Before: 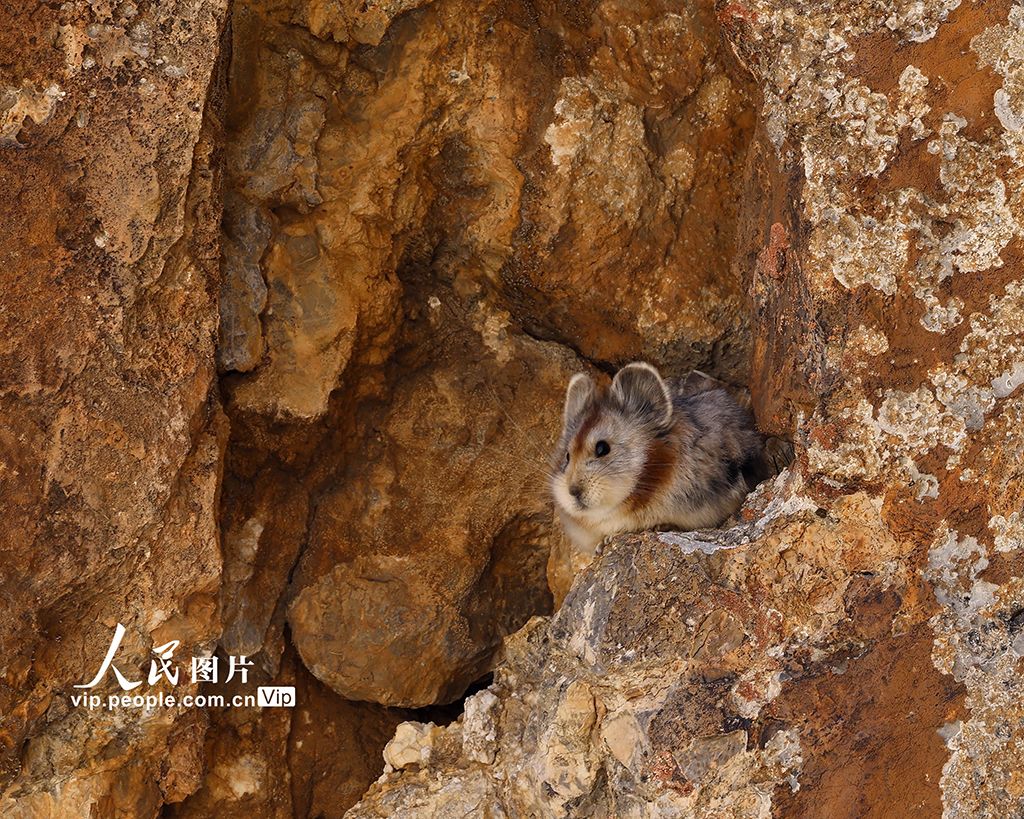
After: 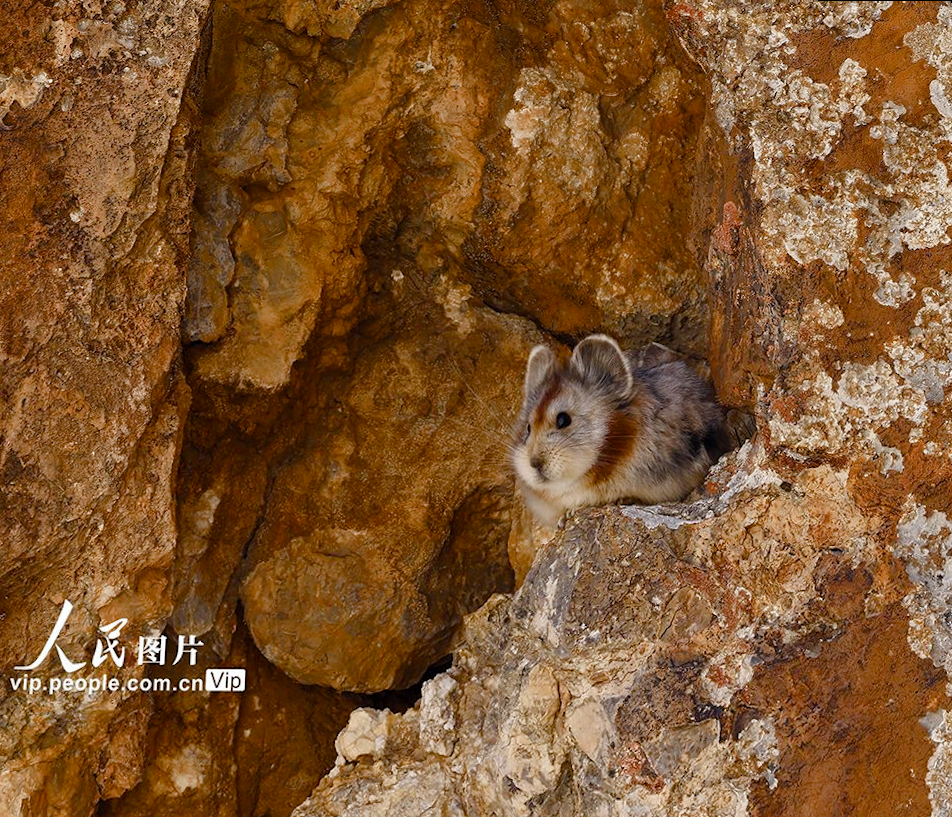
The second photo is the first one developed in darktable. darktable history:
color balance rgb: perceptual saturation grading › global saturation 20%, perceptual saturation grading › highlights -50%, perceptual saturation grading › shadows 30%
rotate and perspective: rotation 0.215°, lens shift (vertical) -0.139, crop left 0.069, crop right 0.939, crop top 0.002, crop bottom 0.996
white balance: red 0.986, blue 1.01
